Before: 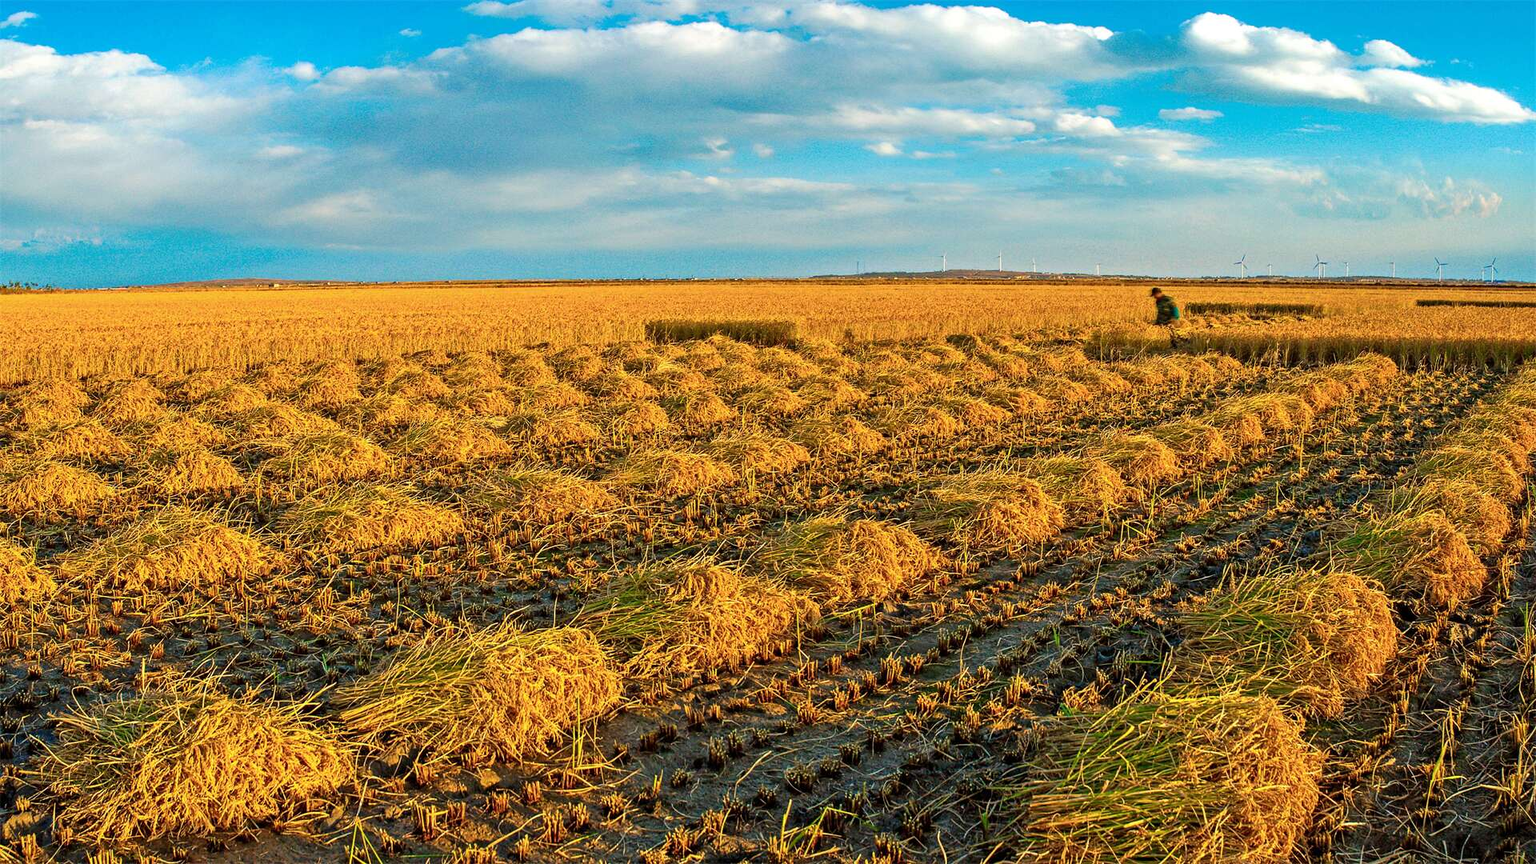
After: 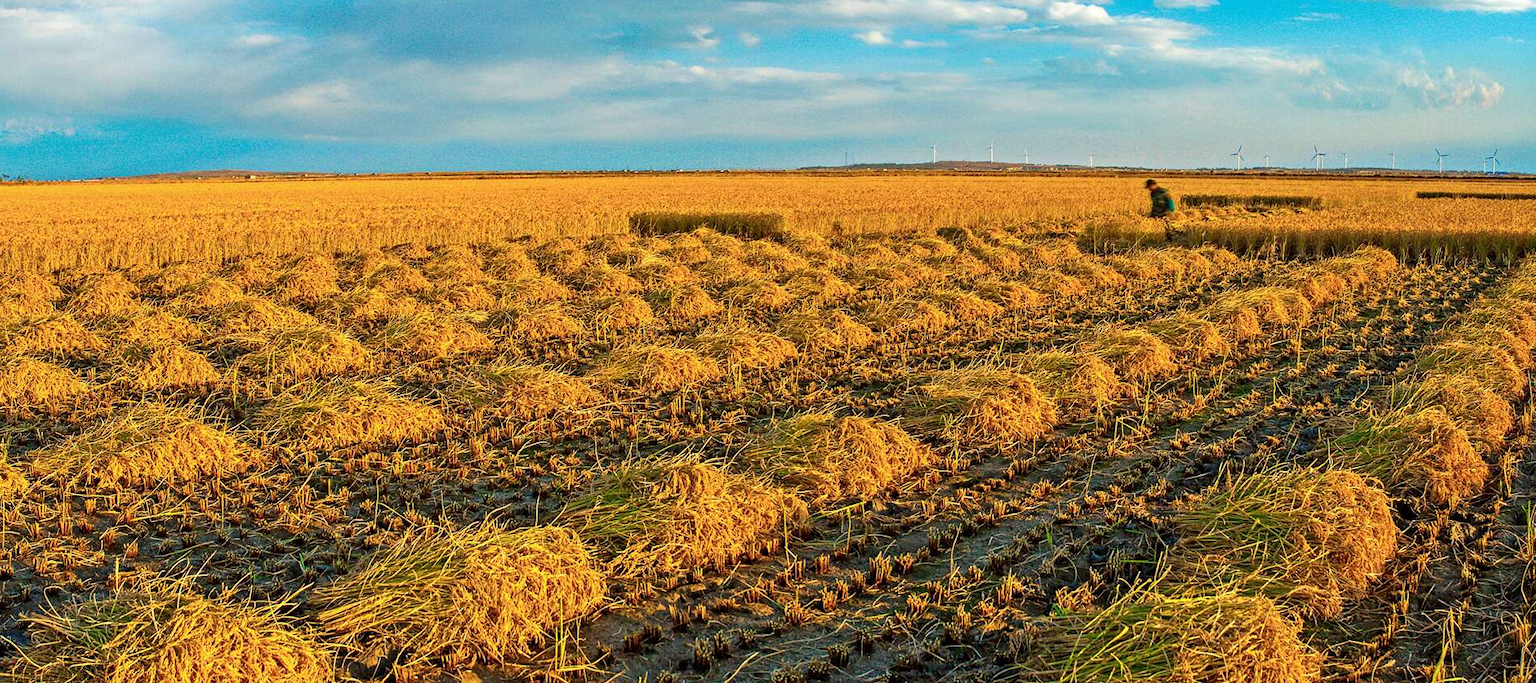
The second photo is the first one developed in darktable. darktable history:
crop and rotate: left 1.9%, top 13.017%, right 0.127%, bottom 9.469%
